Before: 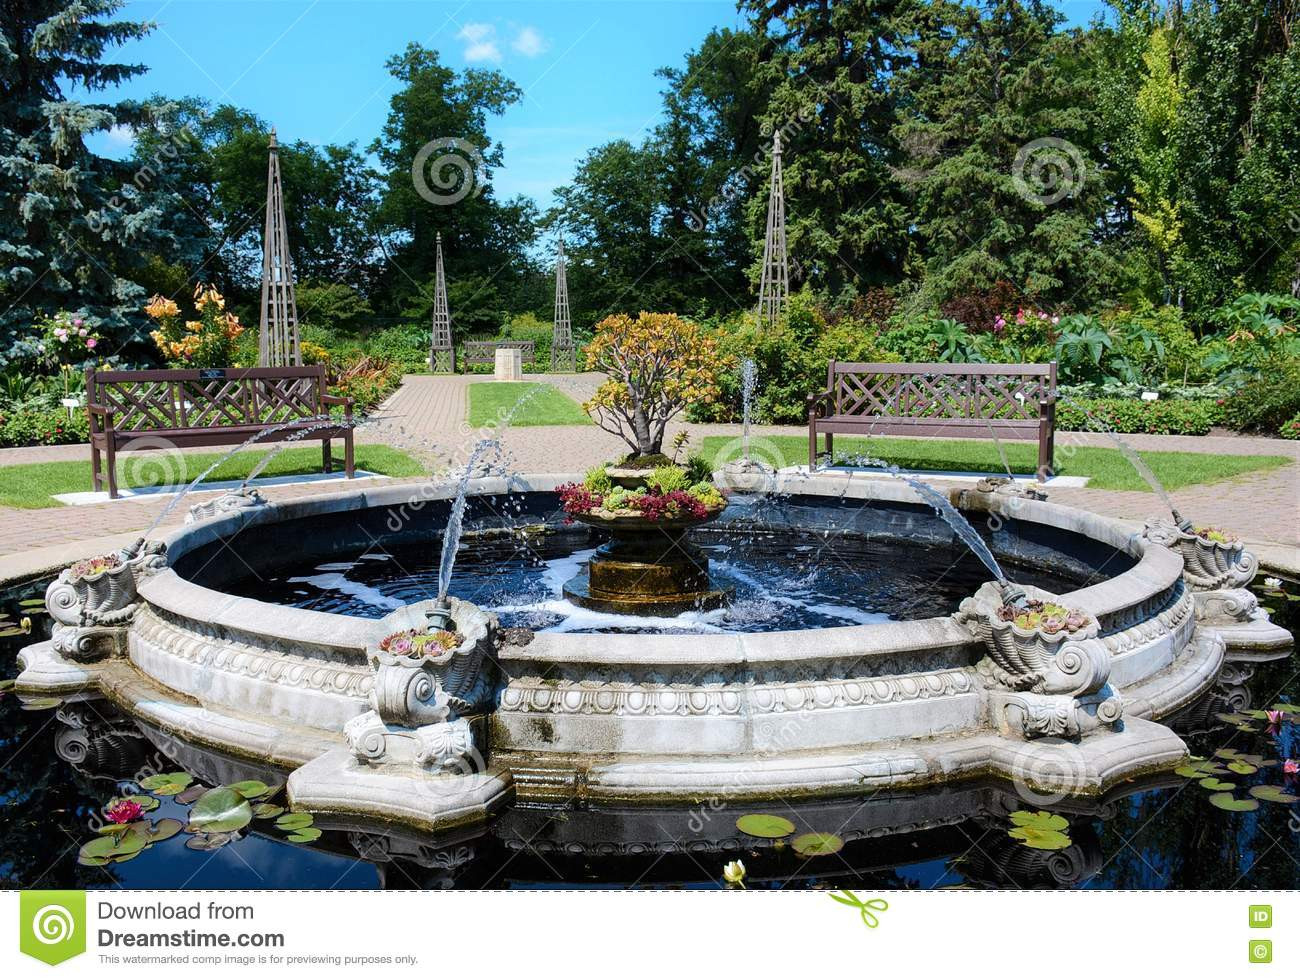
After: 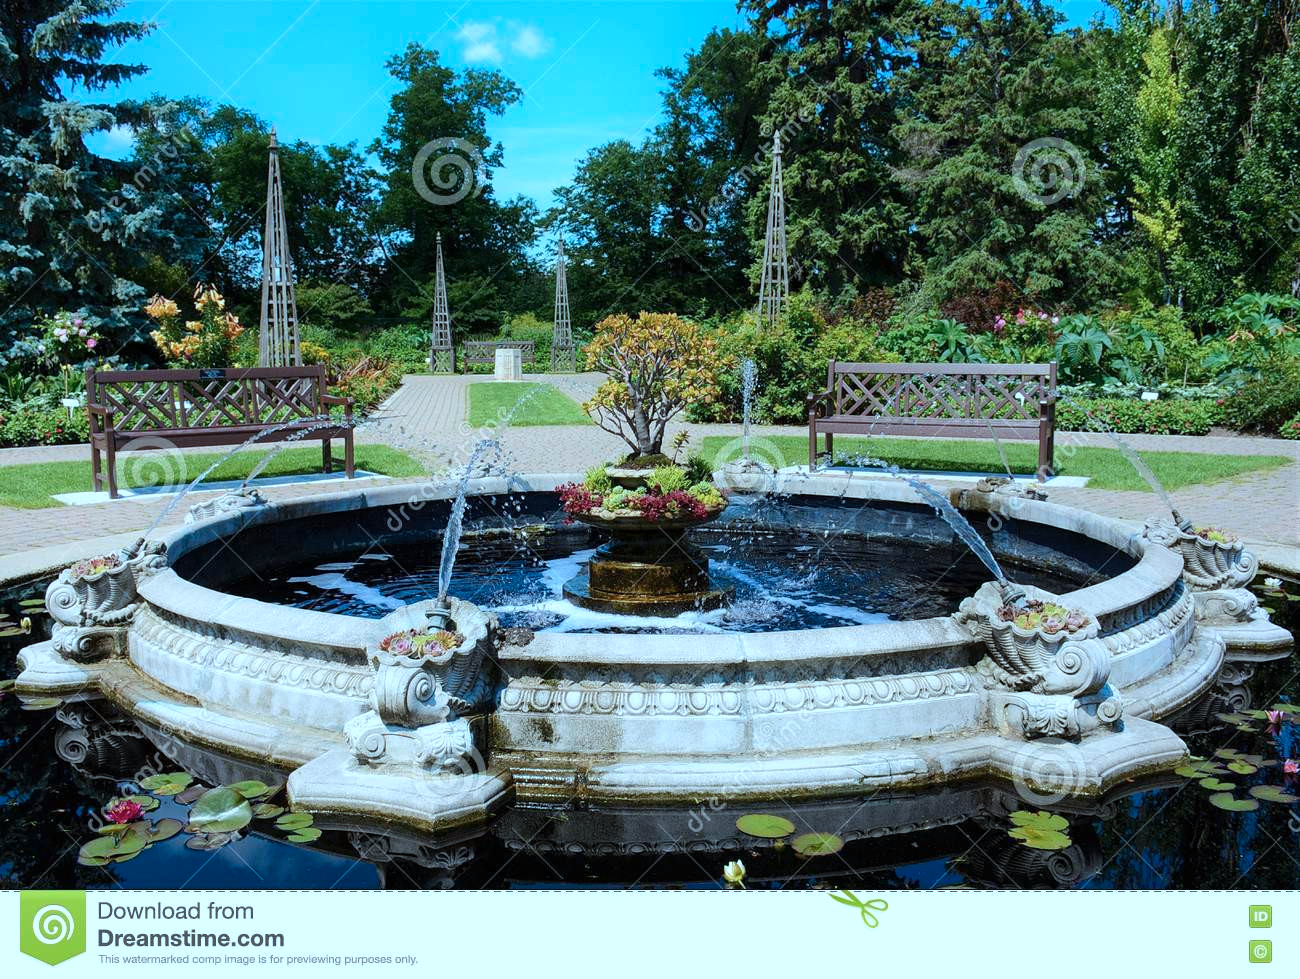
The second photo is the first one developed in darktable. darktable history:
color correction: highlights a* -10.04, highlights b* -10.37
white balance: red 0.983, blue 1.036
